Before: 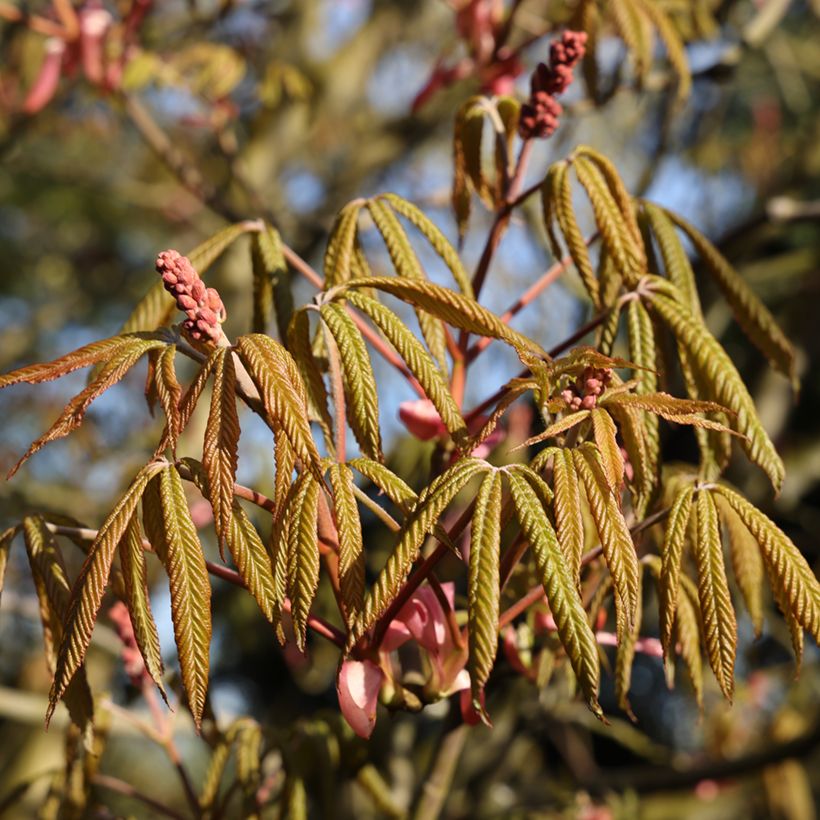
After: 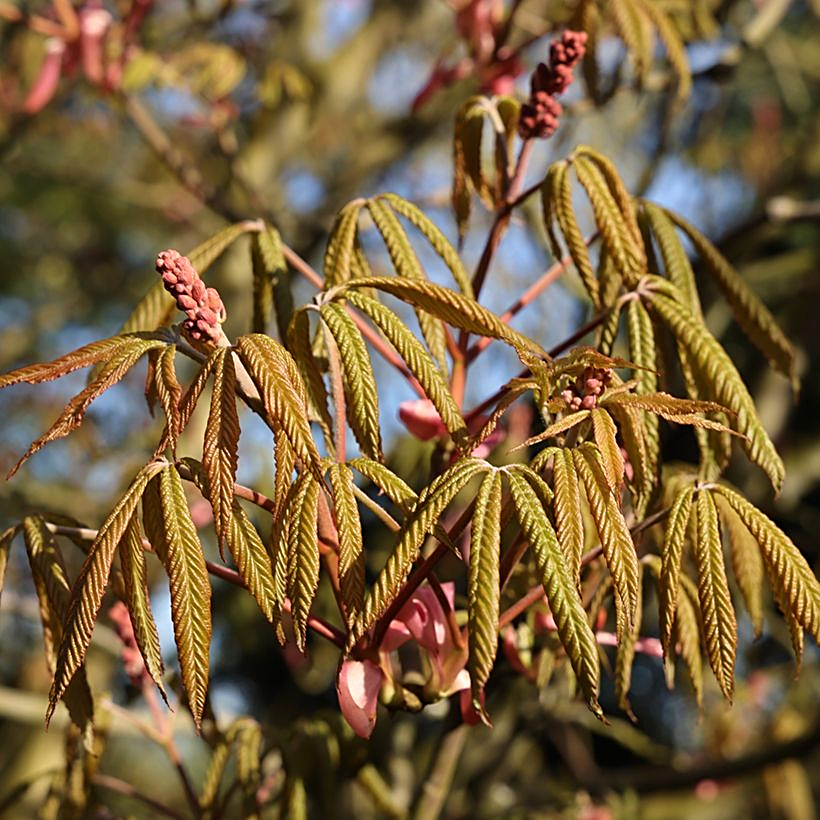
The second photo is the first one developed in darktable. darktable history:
velvia: strength 15%
sharpen: on, module defaults
